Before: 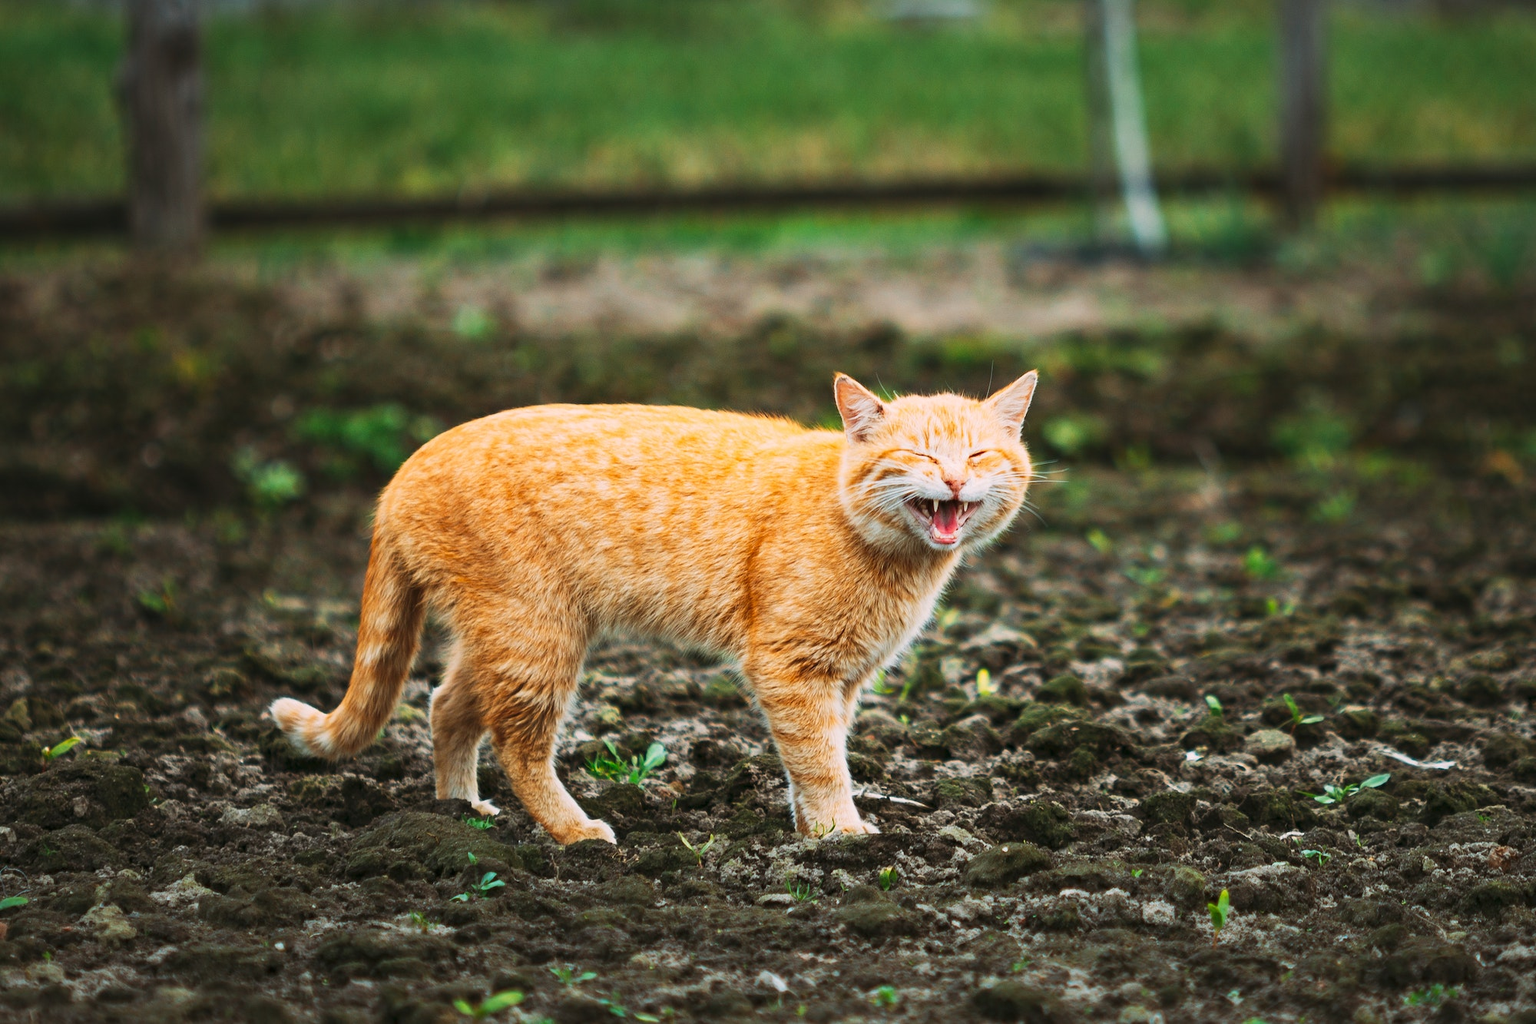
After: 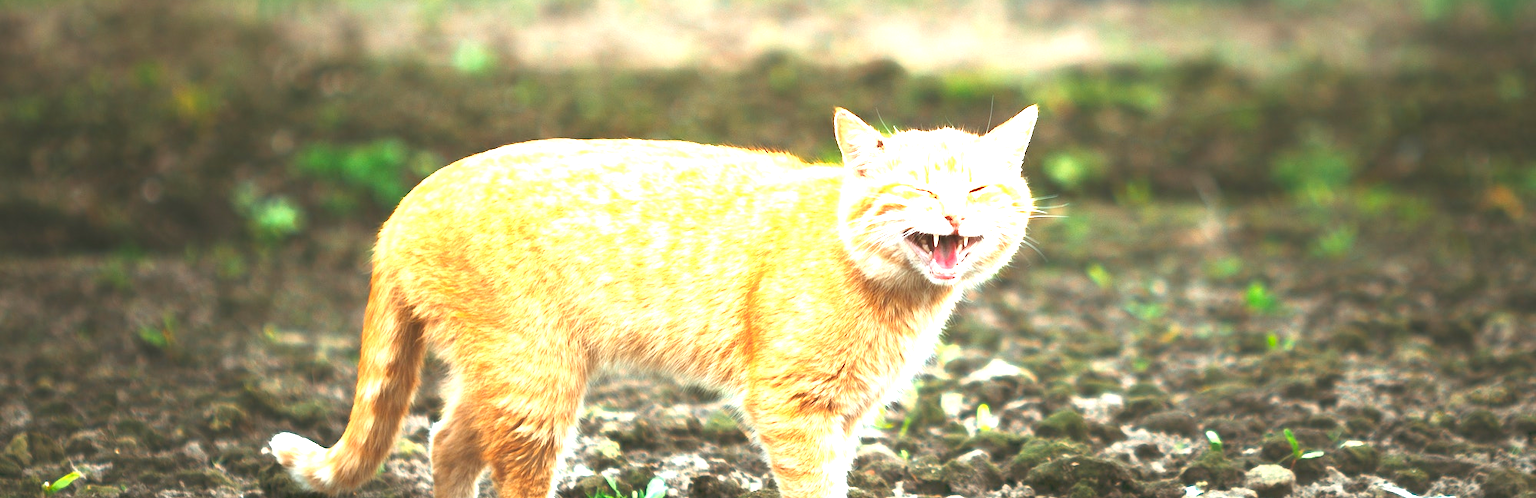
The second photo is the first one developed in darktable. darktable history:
crop and rotate: top 25.928%, bottom 25.382%
exposure: black level correction 0, exposure 1.677 EV, compensate highlight preservation false
contrast equalizer: octaves 7, y [[0.6 ×6], [0.55 ×6], [0 ×6], [0 ×6], [0 ×6]], mix -0.983
